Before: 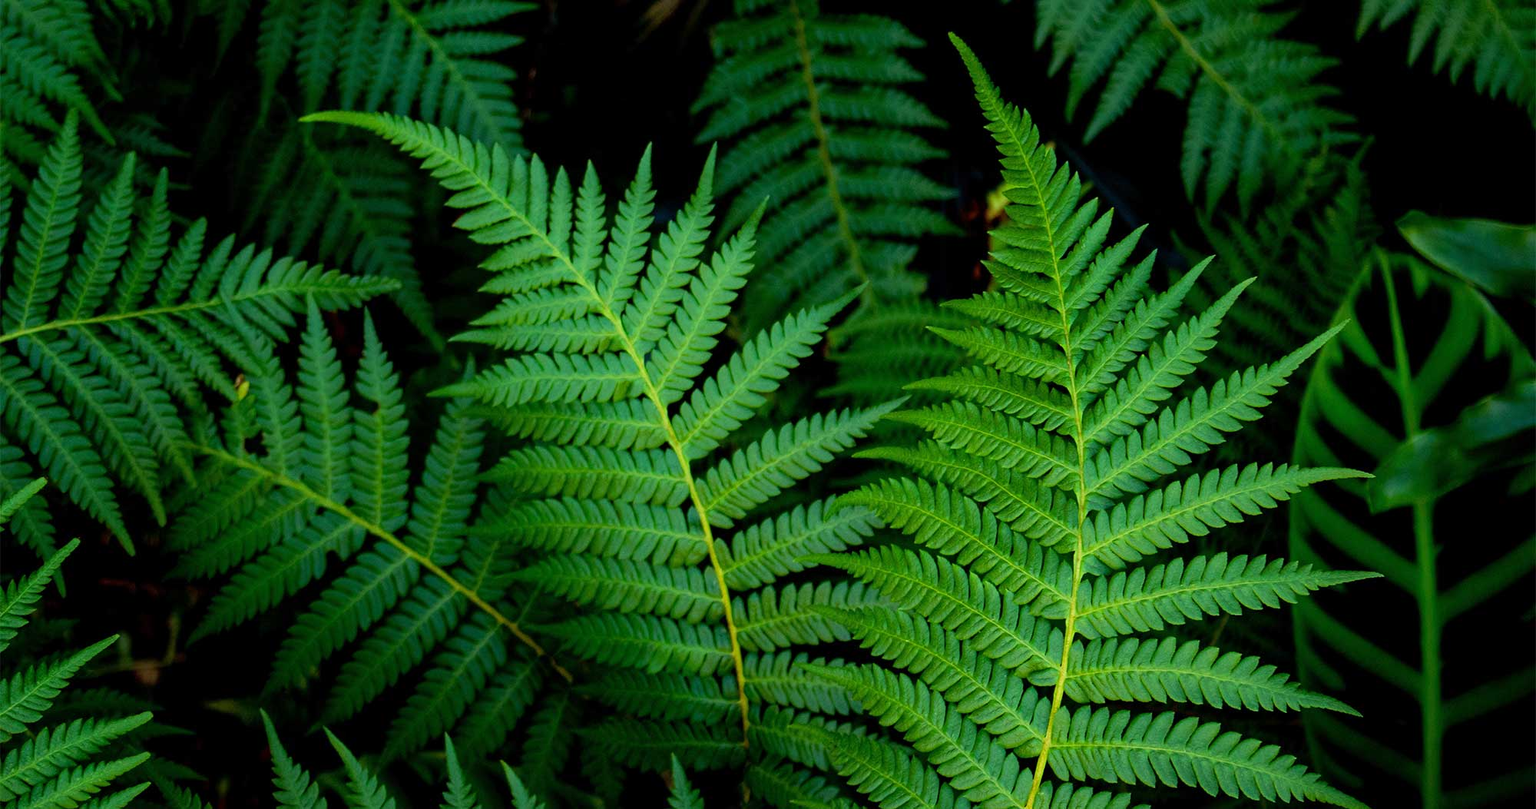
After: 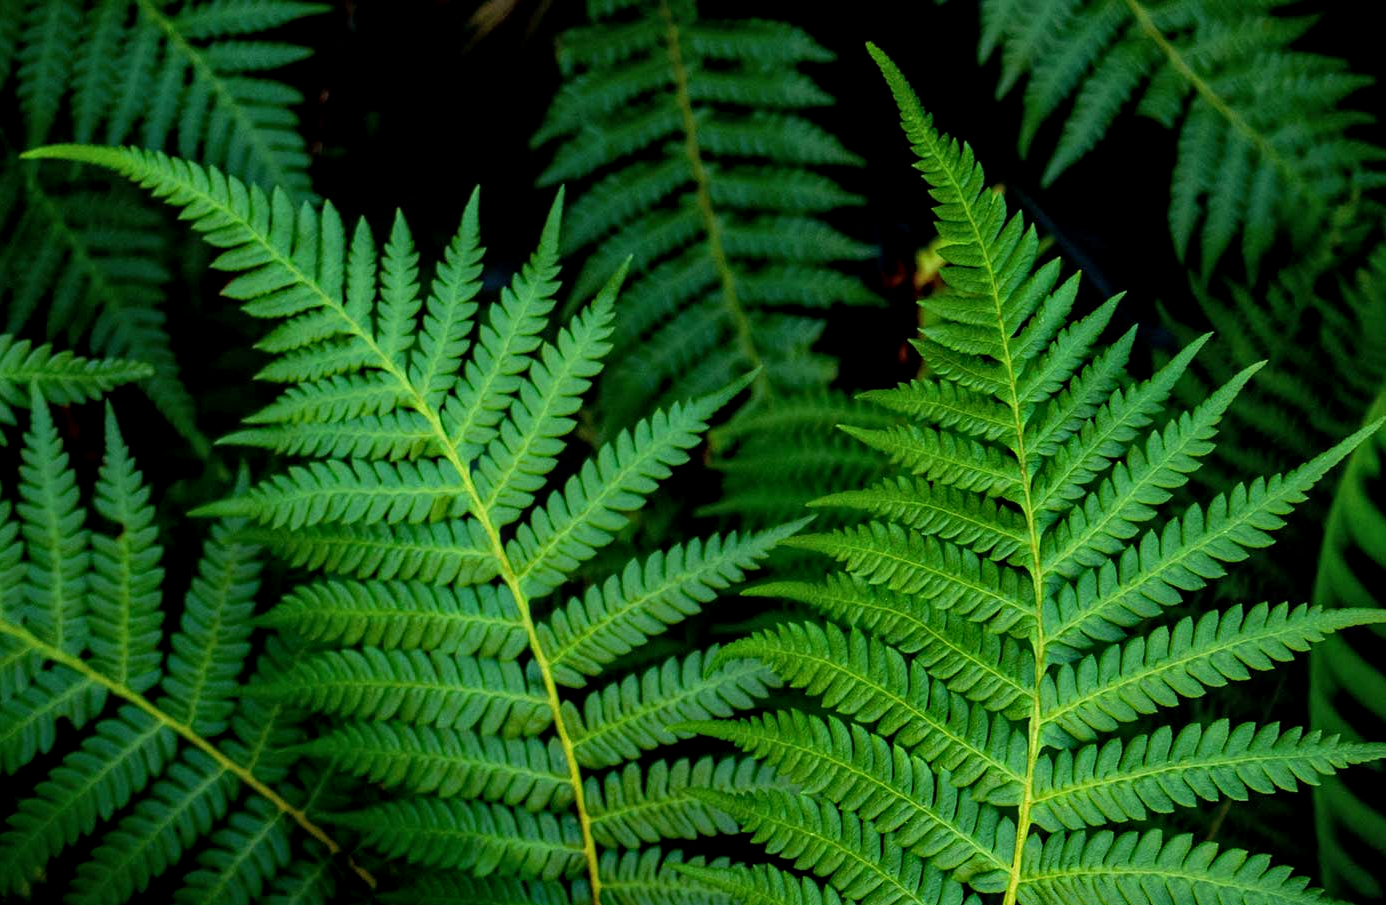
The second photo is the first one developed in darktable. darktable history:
crop: left 18.479%, right 12.2%, bottom 13.971%
local contrast: on, module defaults
